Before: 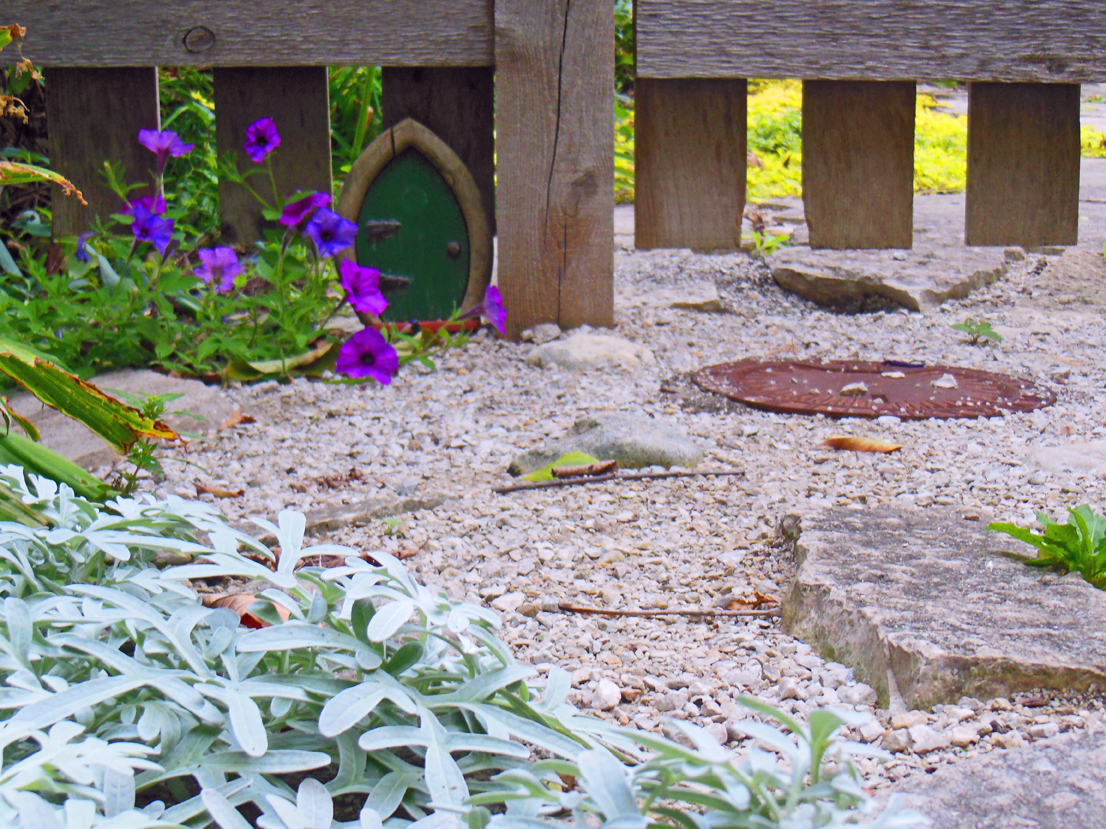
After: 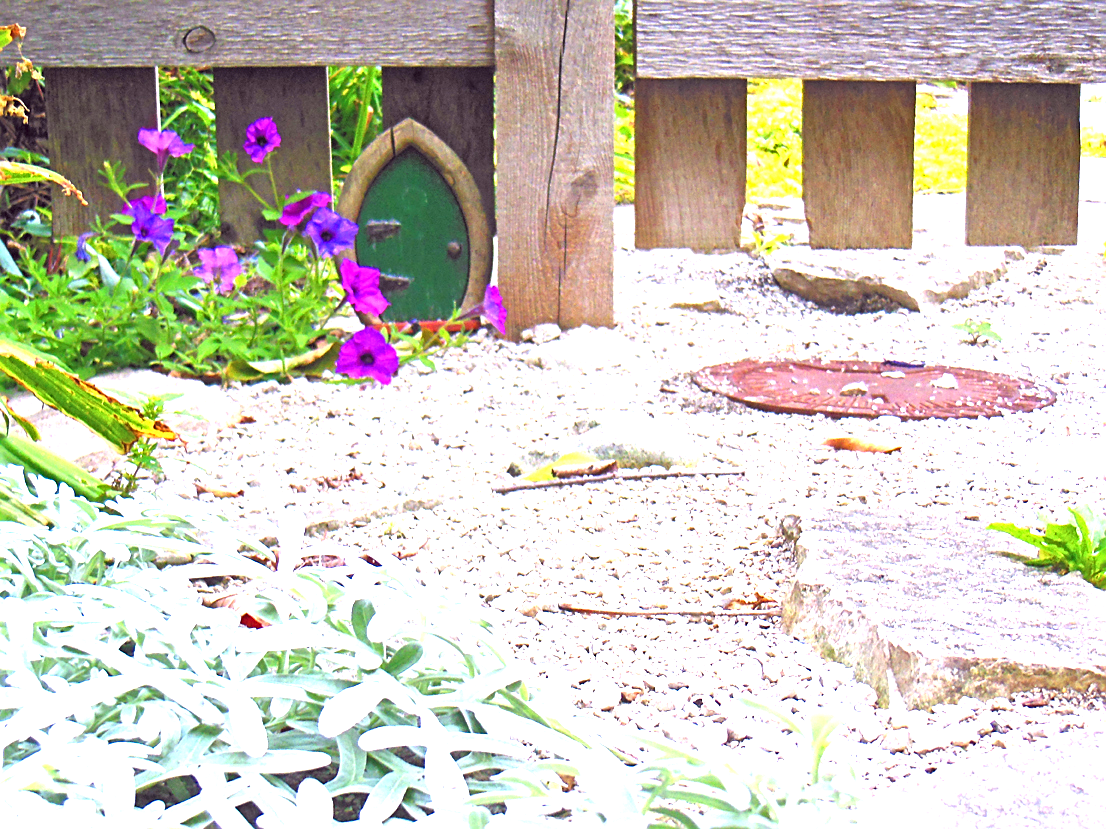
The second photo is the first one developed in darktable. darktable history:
exposure: black level correction 0, exposure 1.757 EV, compensate highlight preservation false
sharpen: on, module defaults
